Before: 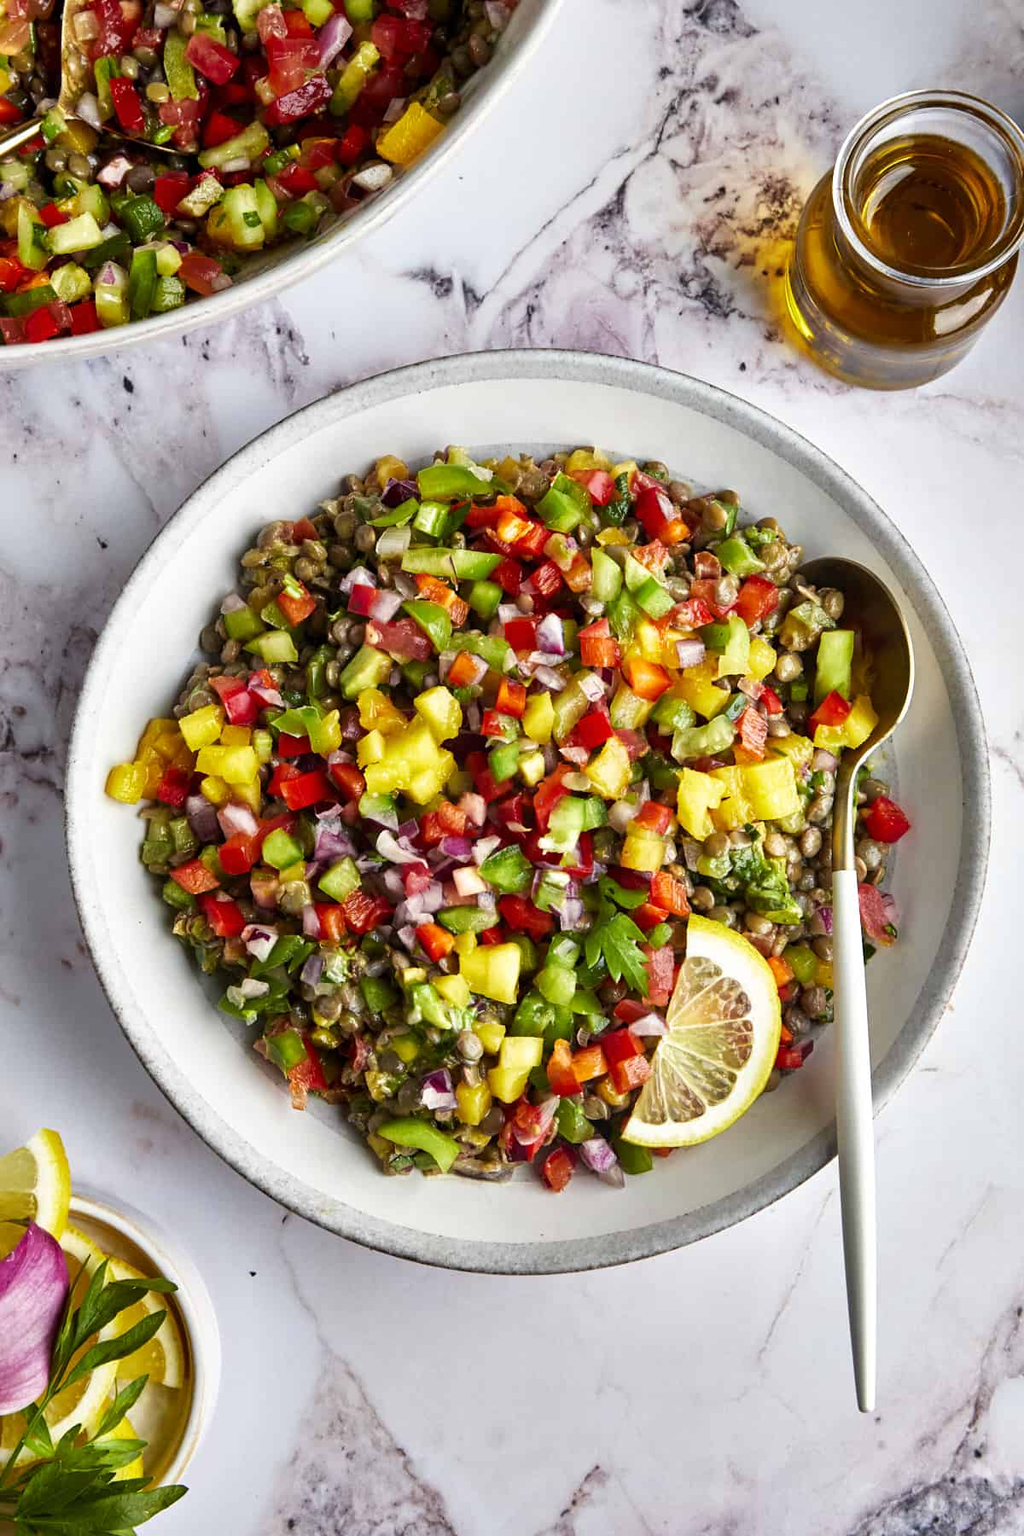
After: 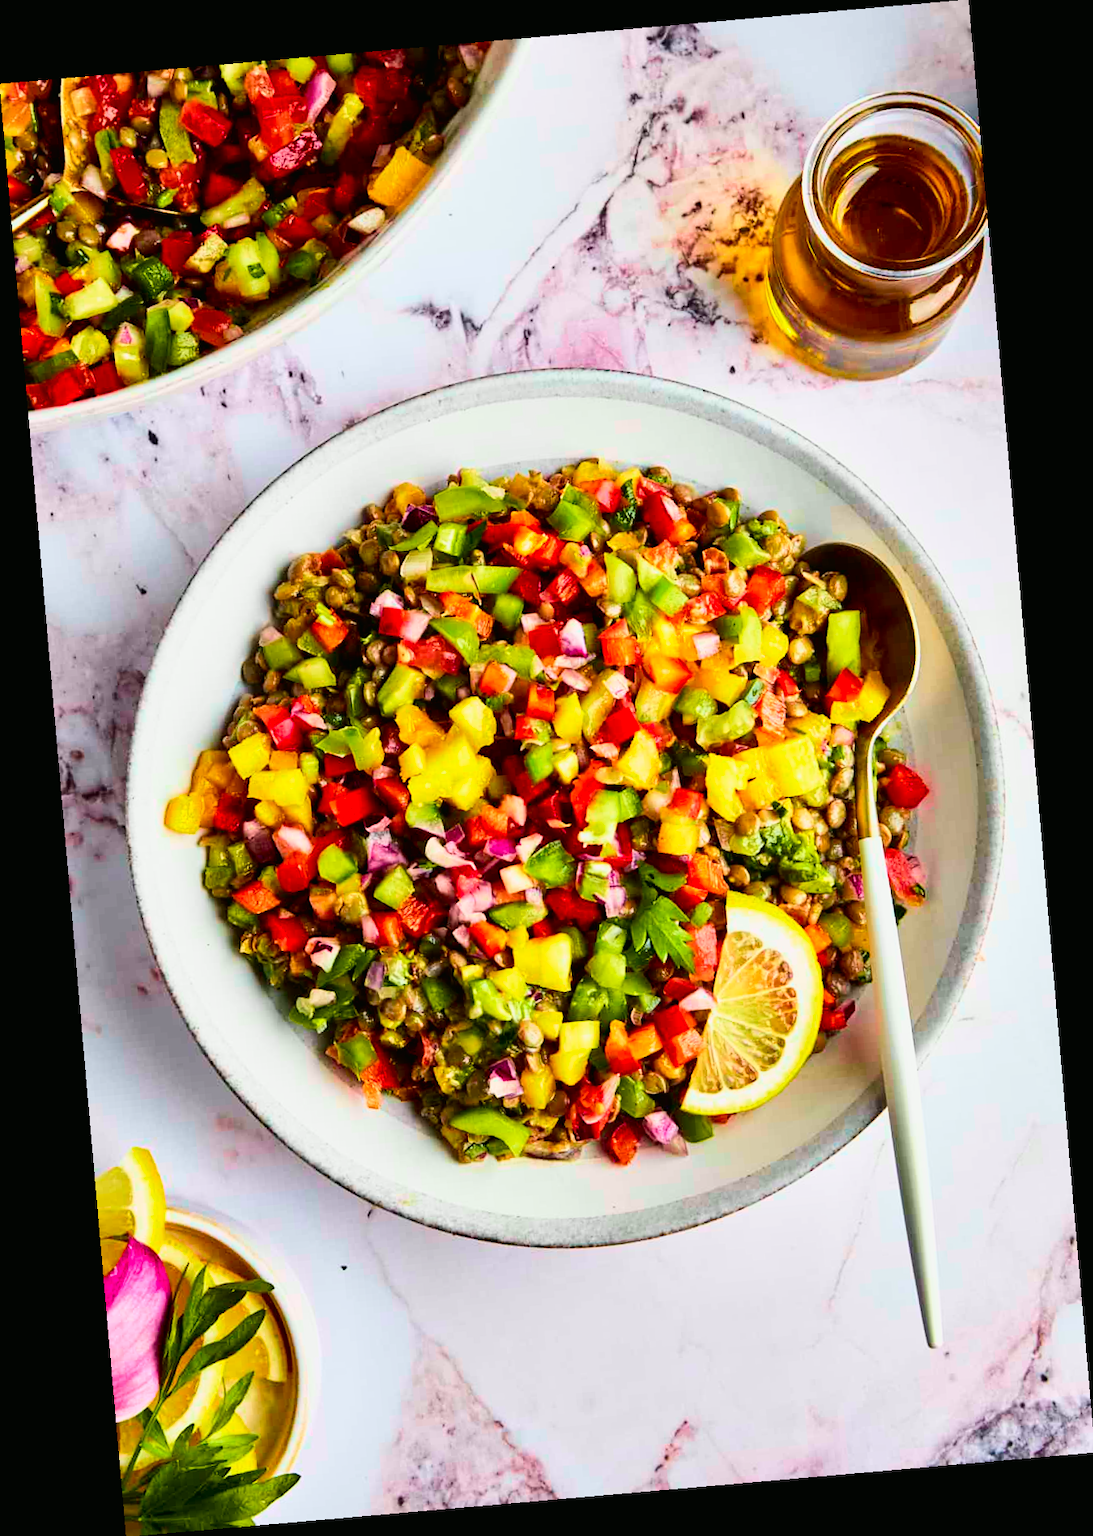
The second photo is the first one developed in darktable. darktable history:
velvia: strength 29%
rotate and perspective: rotation -4.98°, automatic cropping off
tone curve: curves: ch0 [(0, 0.012) (0.031, 0.02) (0.12, 0.083) (0.193, 0.171) (0.277, 0.279) (0.45, 0.52) (0.568, 0.676) (0.678, 0.777) (0.875, 0.92) (1, 0.965)]; ch1 [(0, 0) (0.243, 0.245) (0.402, 0.41) (0.493, 0.486) (0.508, 0.507) (0.531, 0.53) (0.551, 0.564) (0.646, 0.672) (0.694, 0.732) (1, 1)]; ch2 [(0, 0) (0.249, 0.216) (0.356, 0.343) (0.424, 0.442) (0.476, 0.482) (0.498, 0.502) (0.517, 0.517) (0.532, 0.545) (0.562, 0.575) (0.614, 0.644) (0.706, 0.748) (0.808, 0.809) (0.991, 0.968)], color space Lab, independent channels, preserve colors none
color balance rgb: perceptual saturation grading › global saturation 30%, global vibrance 20%
